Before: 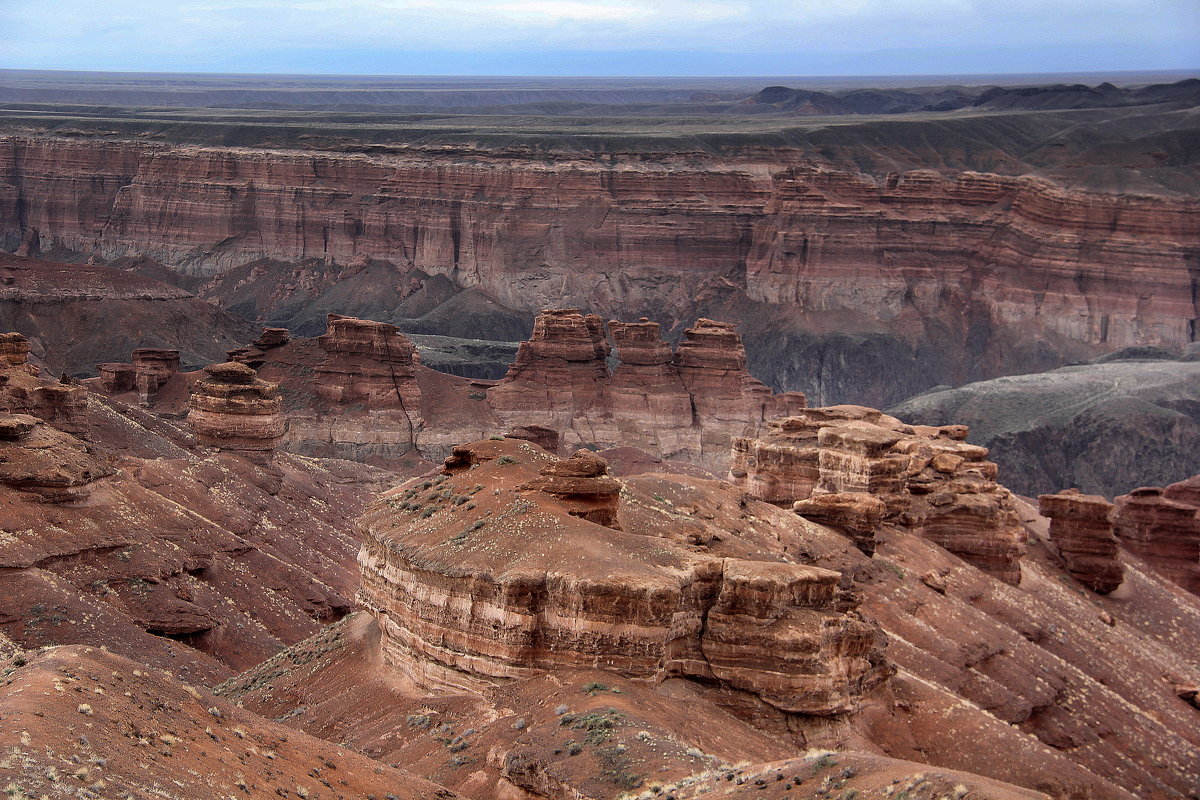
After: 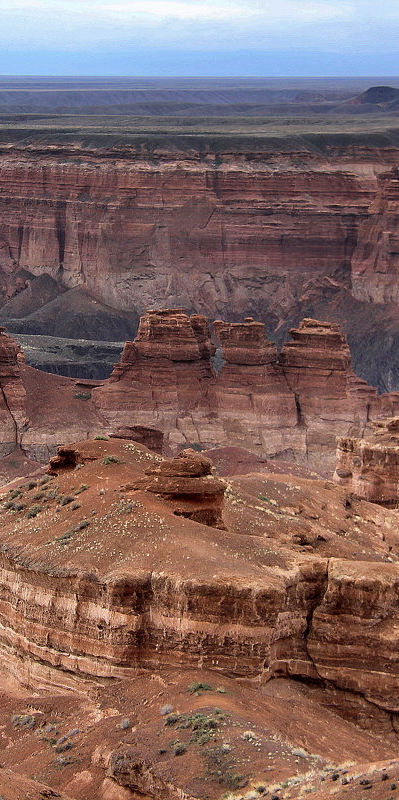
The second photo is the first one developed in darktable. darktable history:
crop: left 32.951%, right 33.724%
velvia: on, module defaults
